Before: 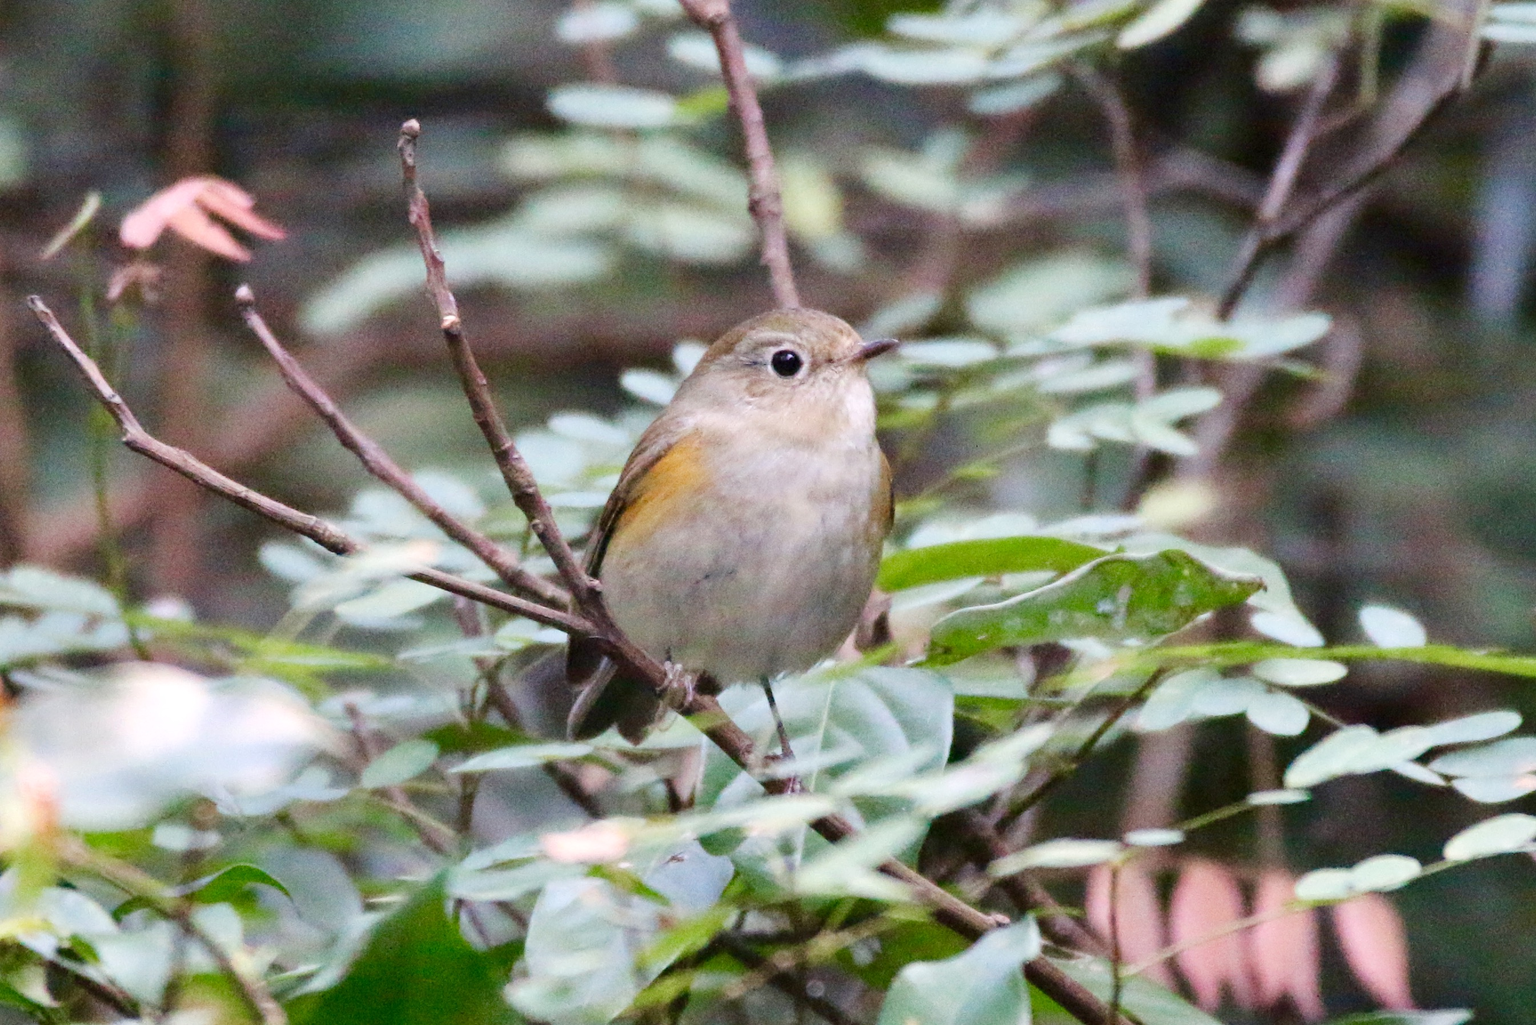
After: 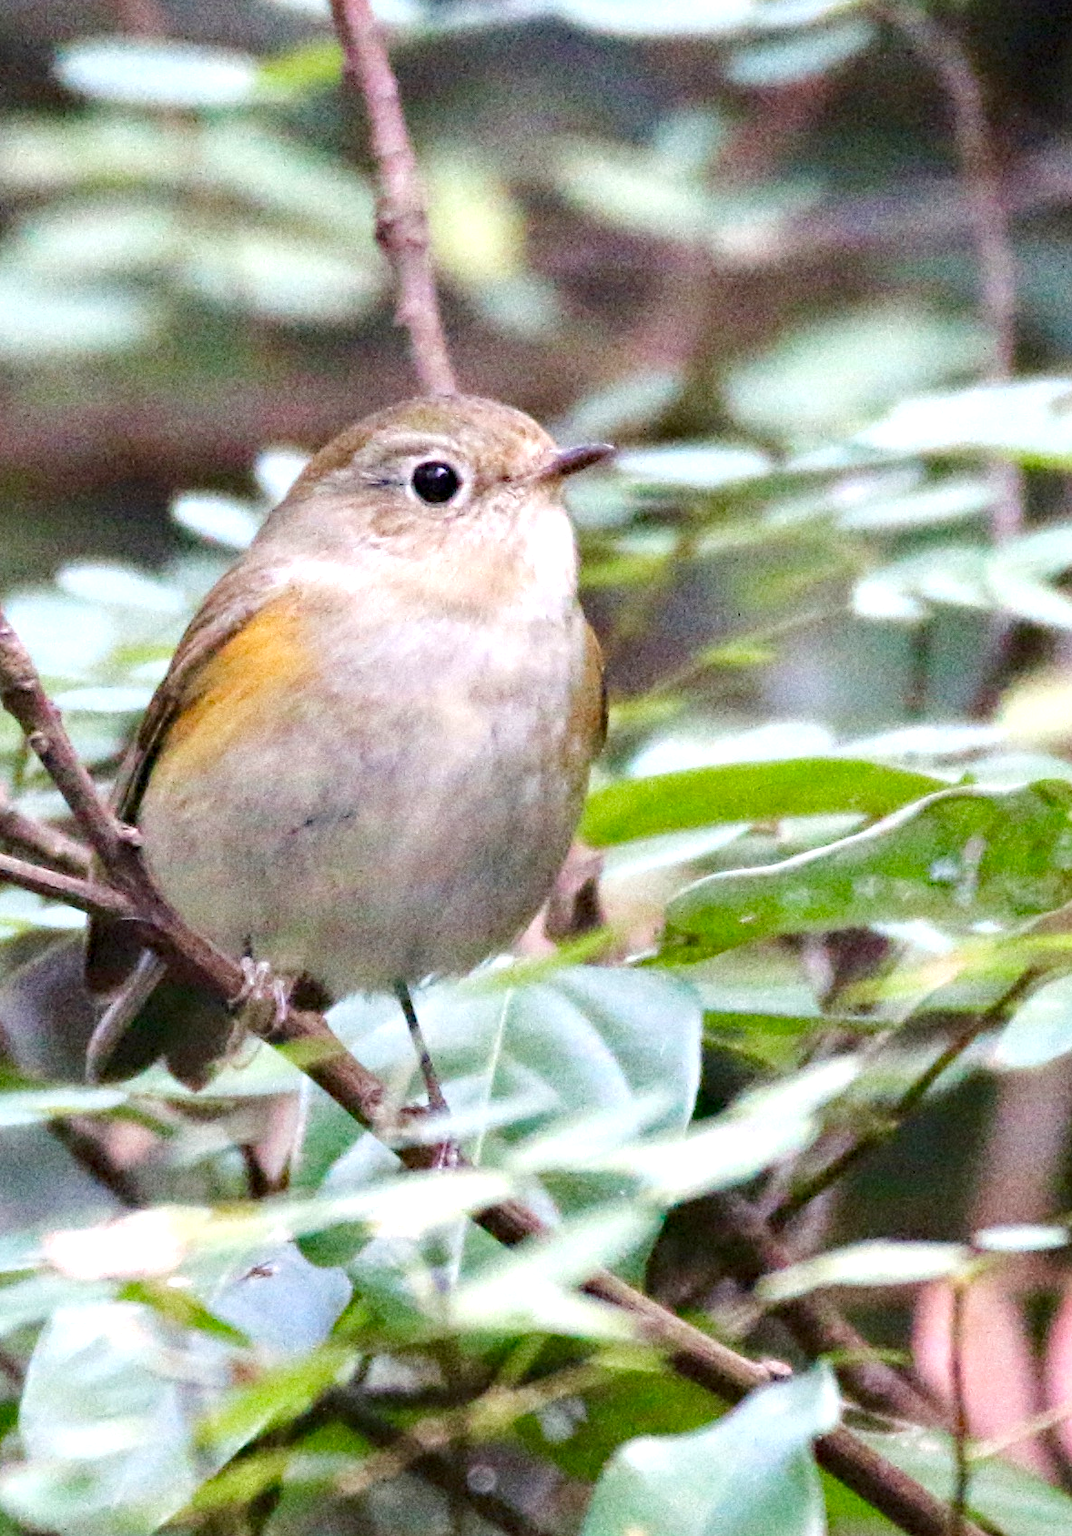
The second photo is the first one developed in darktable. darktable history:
crop: left 33.416%, top 5.949%, right 22.71%
haze removal: compatibility mode true, adaptive false
local contrast: highlights 105%, shadows 102%, detail 120%, midtone range 0.2
exposure: black level correction 0, exposure 0.5 EV, compensate highlight preservation false
